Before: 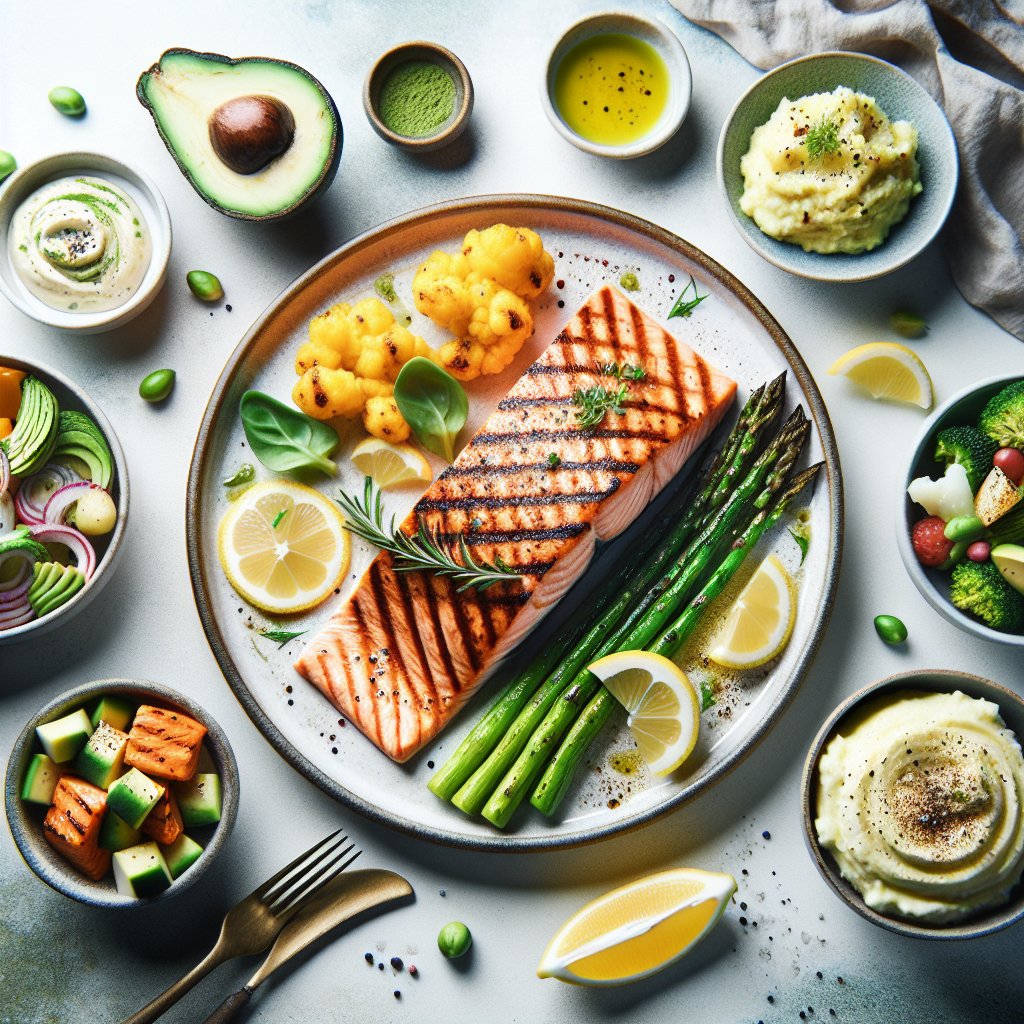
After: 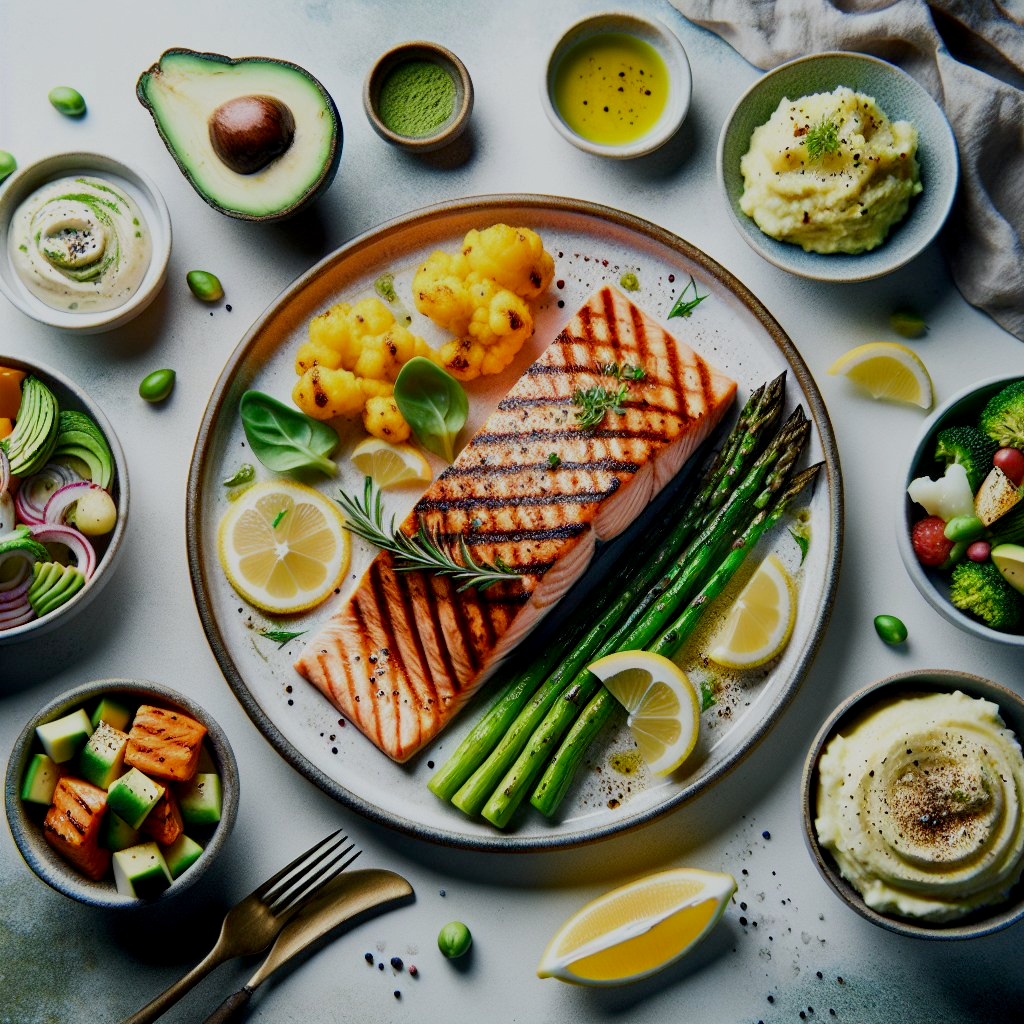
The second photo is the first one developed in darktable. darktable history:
color correction: saturation 1.11
exposure: black level correction 0.009, exposure -0.637 EV, compensate highlight preservation false
